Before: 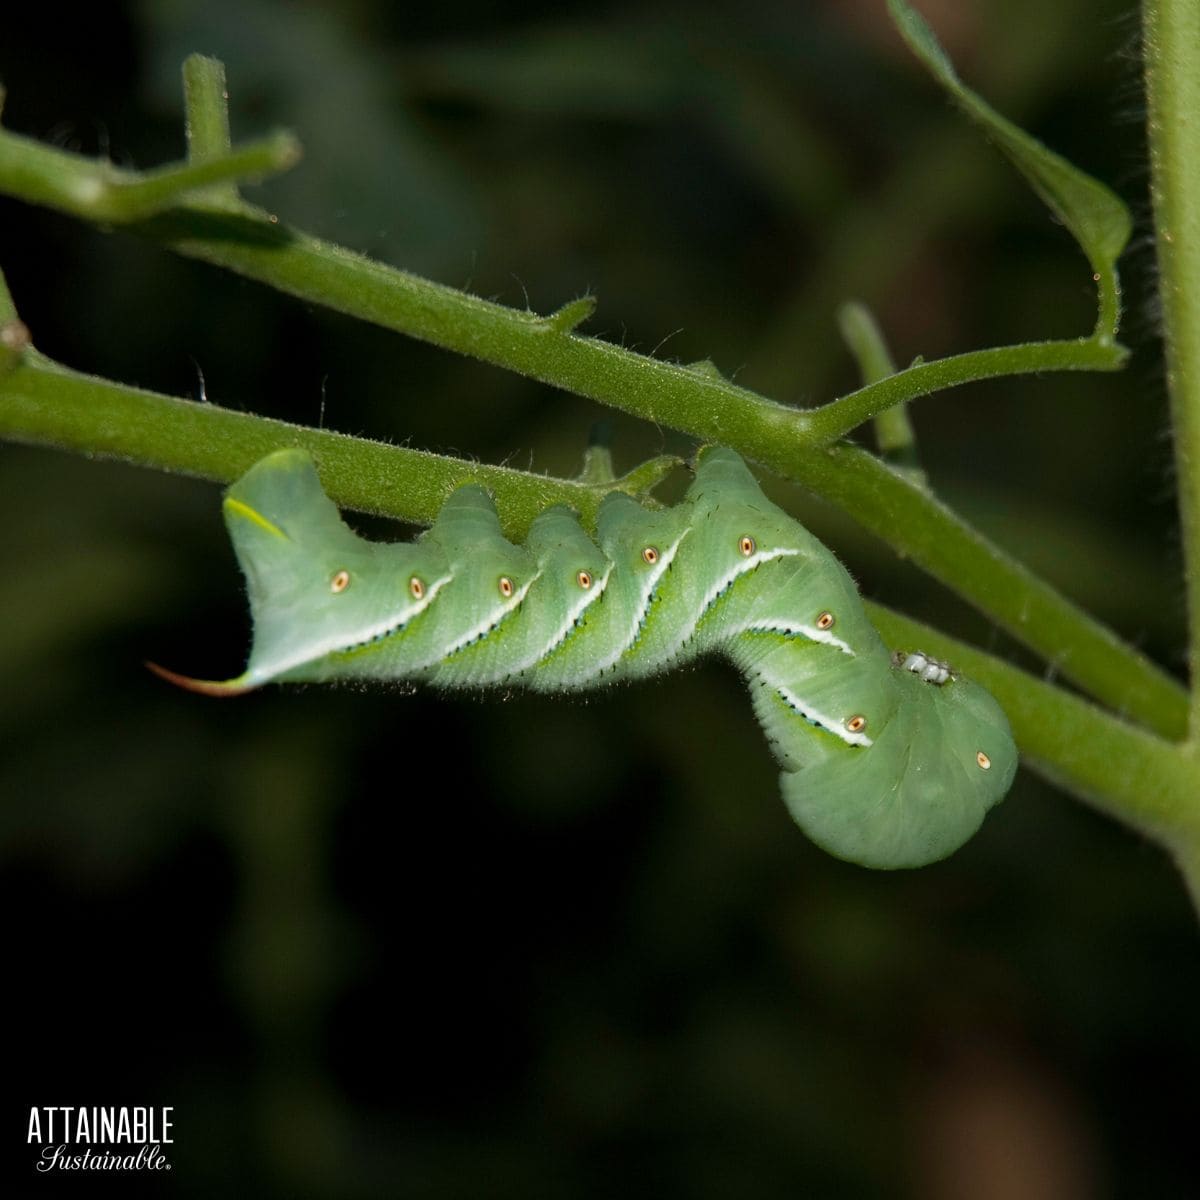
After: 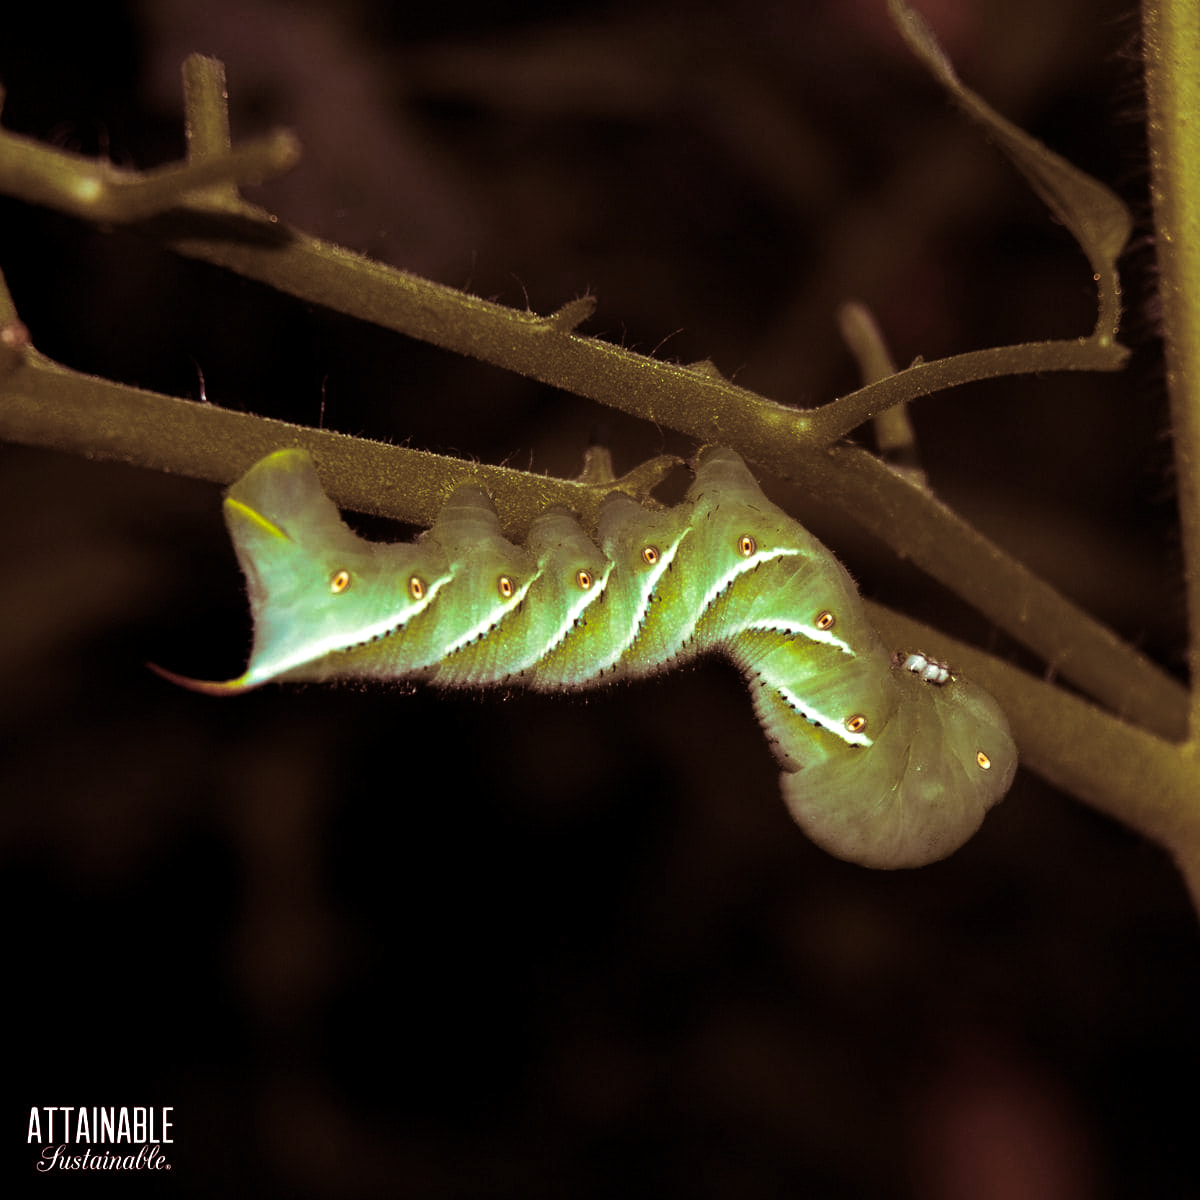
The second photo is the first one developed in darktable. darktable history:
color balance rgb: linear chroma grading › global chroma 9%, perceptual saturation grading › global saturation 36%, perceptual saturation grading › shadows 35%, perceptual brilliance grading › global brilliance 15%, perceptual brilliance grading › shadows -35%, global vibrance 15%
split-toning: compress 20%
